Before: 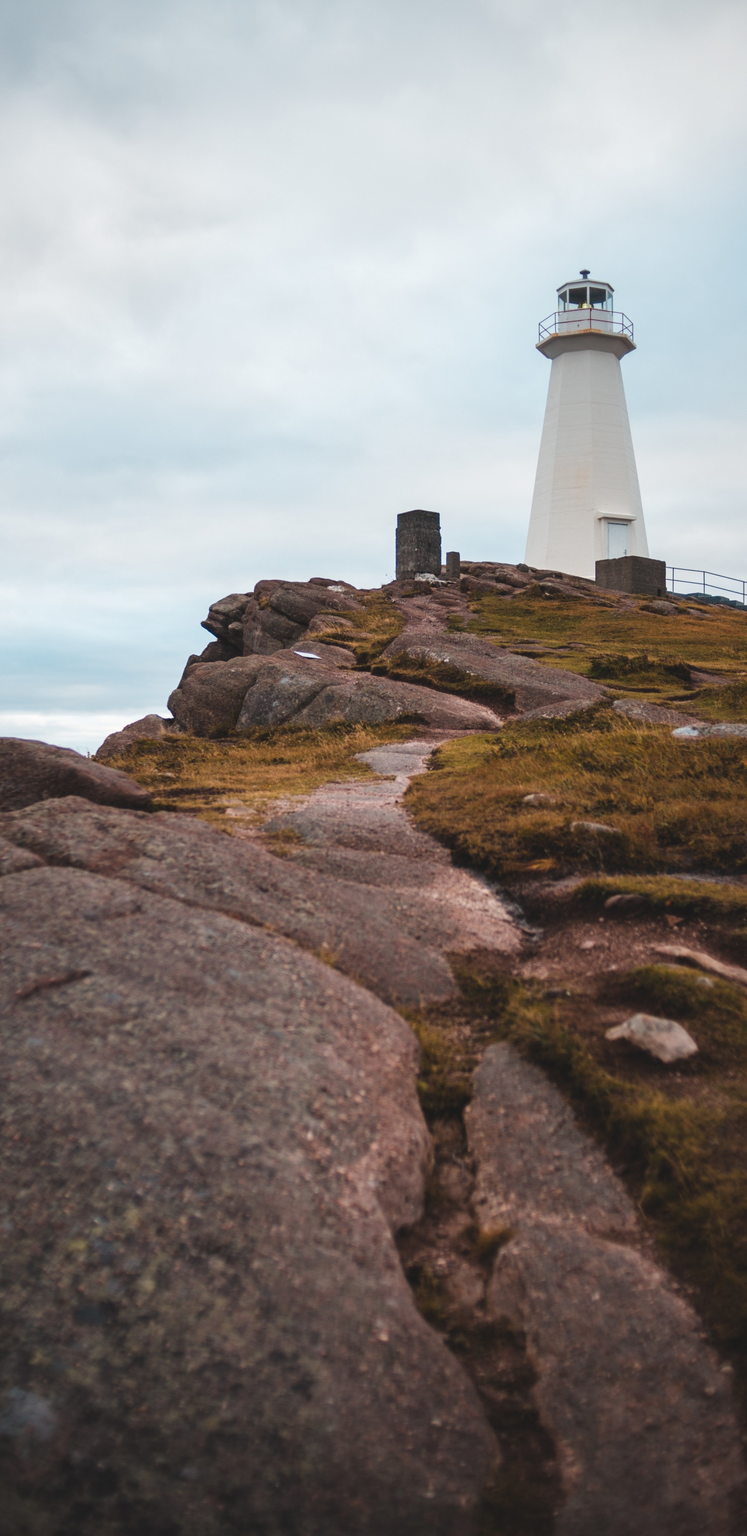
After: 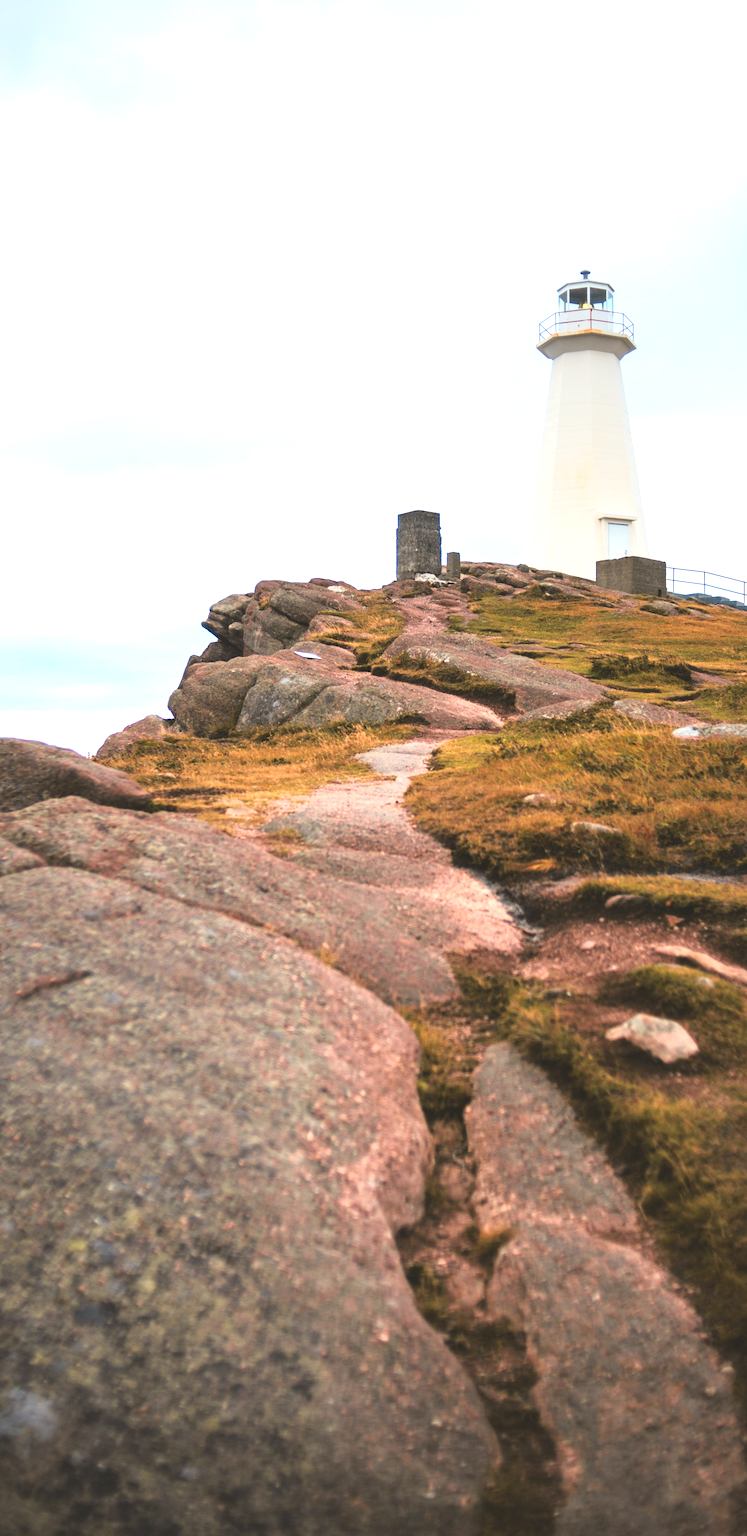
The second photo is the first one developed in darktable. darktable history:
tone curve: curves: ch0 [(0, 0.021) (0.049, 0.044) (0.152, 0.14) (0.328, 0.377) (0.473, 0.543) (0.641, 0.705) (0.85, 0.894) (1, 0.969)]; ch1 [(0, 0) (0.302, 0.331) (0.433, 0.432) (0.472, 0.47) (0.502, 0.503) (0.527, 0.521) (0.564, 0.58) (0.614, 0.626) (0.677, 0.701) (0.859, 0.885) (1, 1)]; ch2 [(0, 0) (0.33, 0.301) (0.447, 0.44) (0.487, 0.496) (0.502, 0.516) (0.535, 0.563) (0.565, 0.593) (0.608, 0.638) (1, 1)], color space Lab, independent channels, preserve colors none
exposure: black level correction 0, exposure 1.1 EV, compensate exposure bias true, compensate highlight preservation false
